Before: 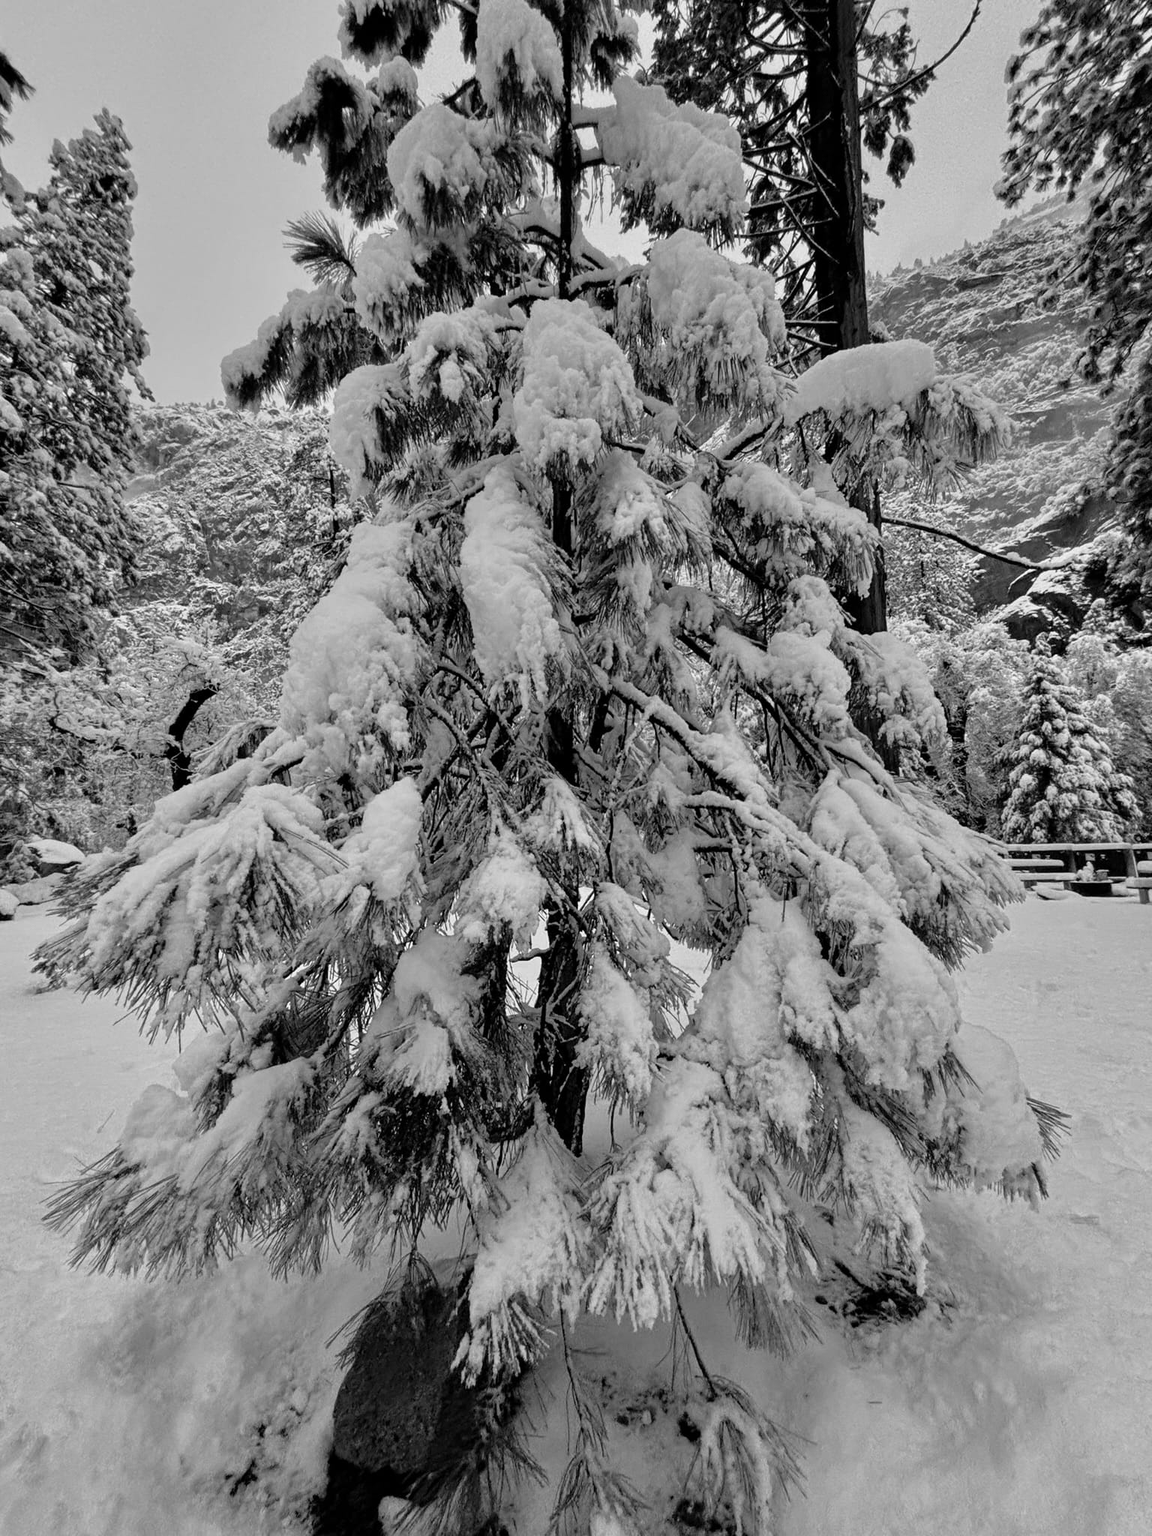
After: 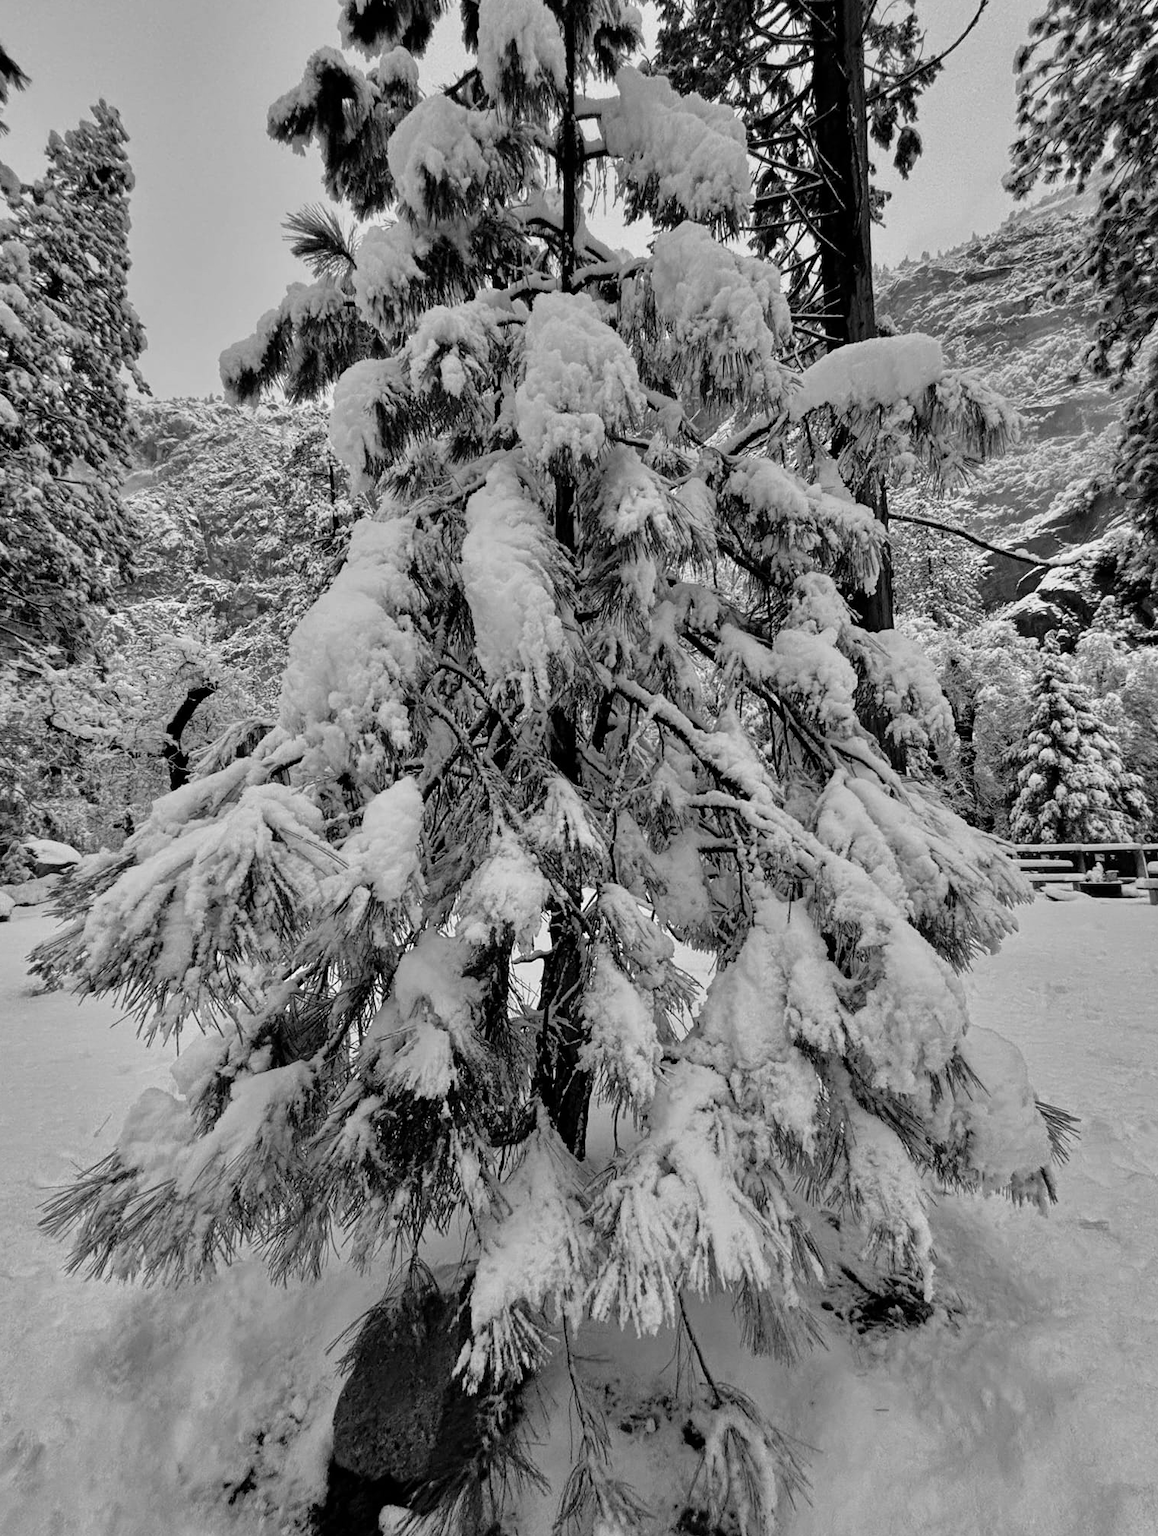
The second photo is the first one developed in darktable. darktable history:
shadows and highlights: soften with gaussian
crop: left 0.431%, top 0.686%, right 0.243%, bottom 0.578%
